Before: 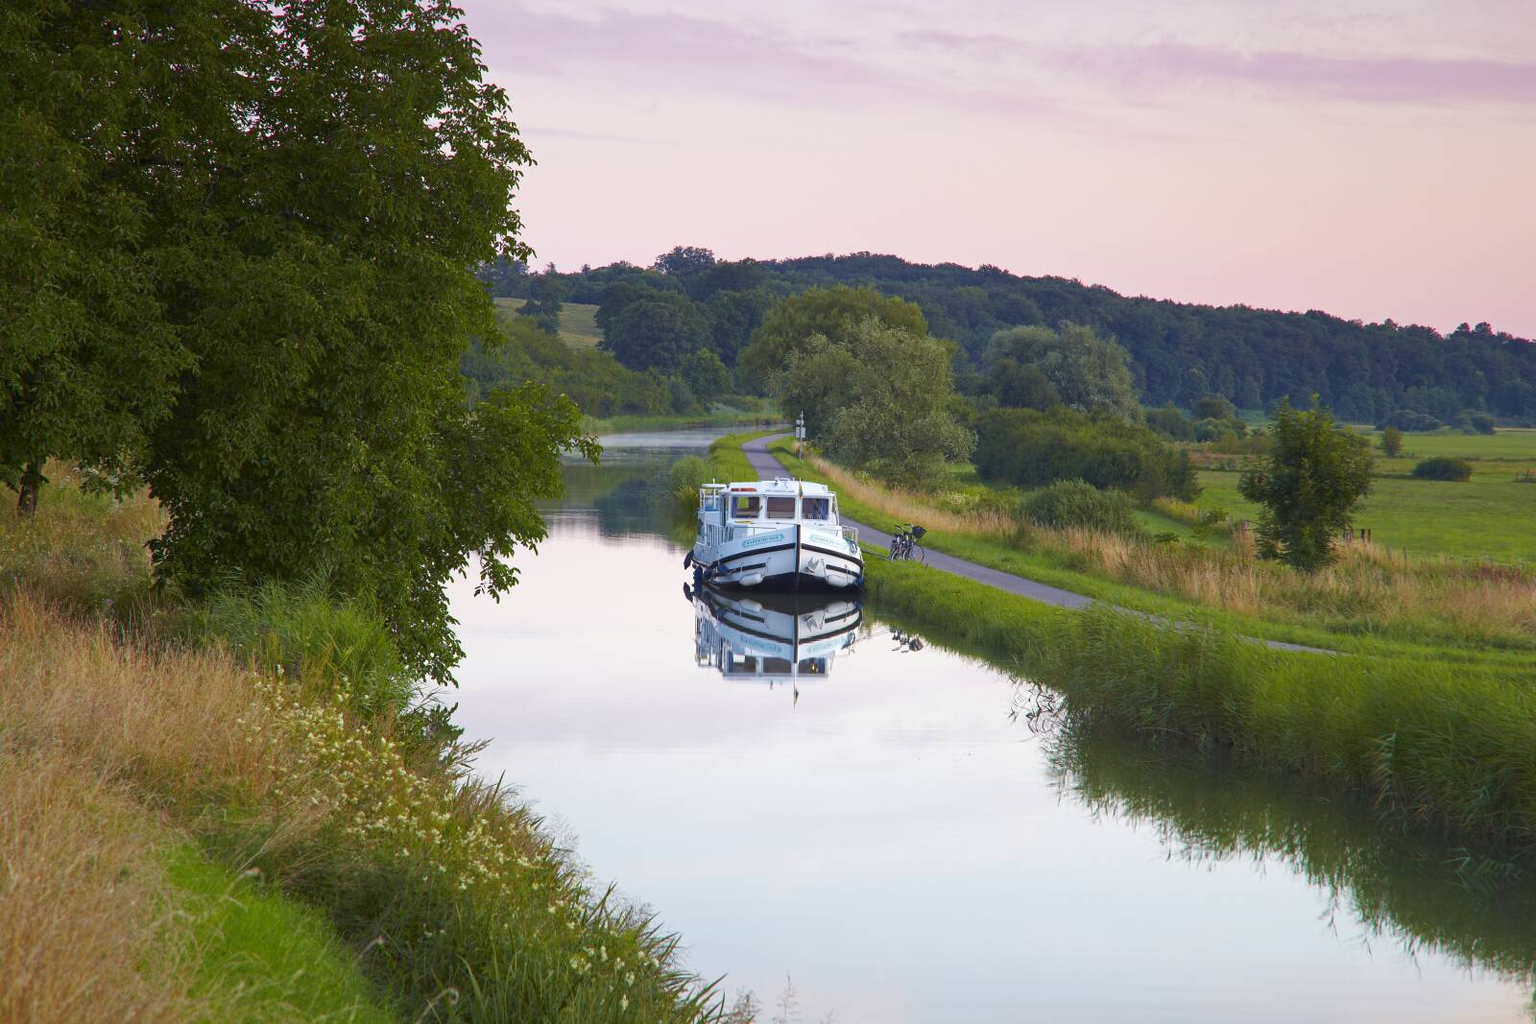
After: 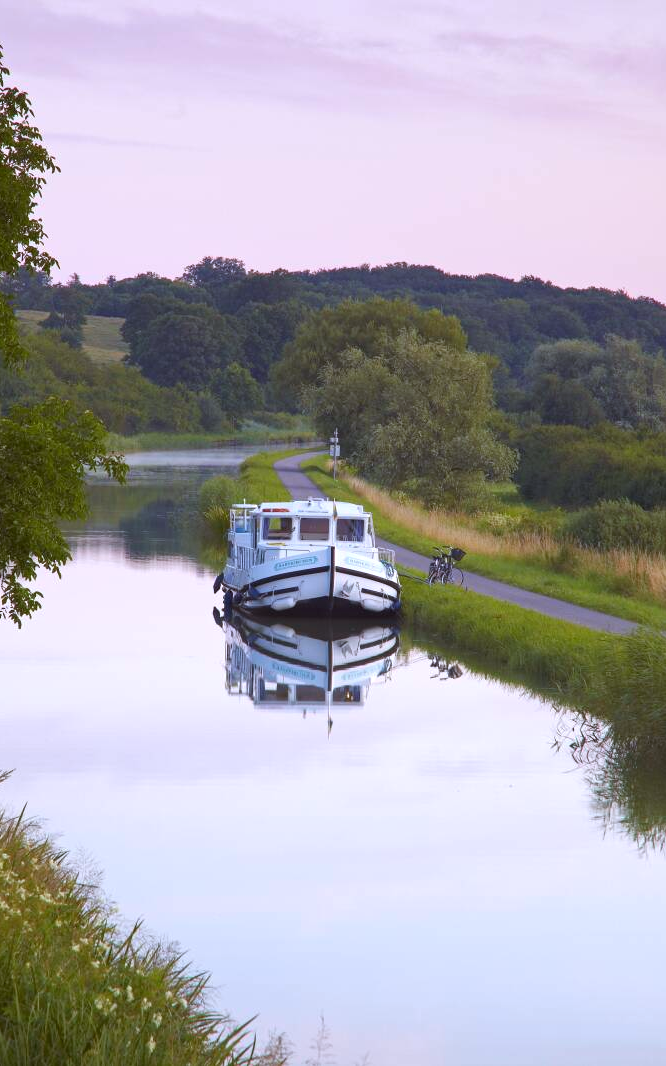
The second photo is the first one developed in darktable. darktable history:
color correction: highlights a* -3.28, highlights b* -6.24, shadows a* 3.1, shadows b* 5.19
crop: left 31.229%, right 27.105%
white balance: red 1.05, blue 1.072
